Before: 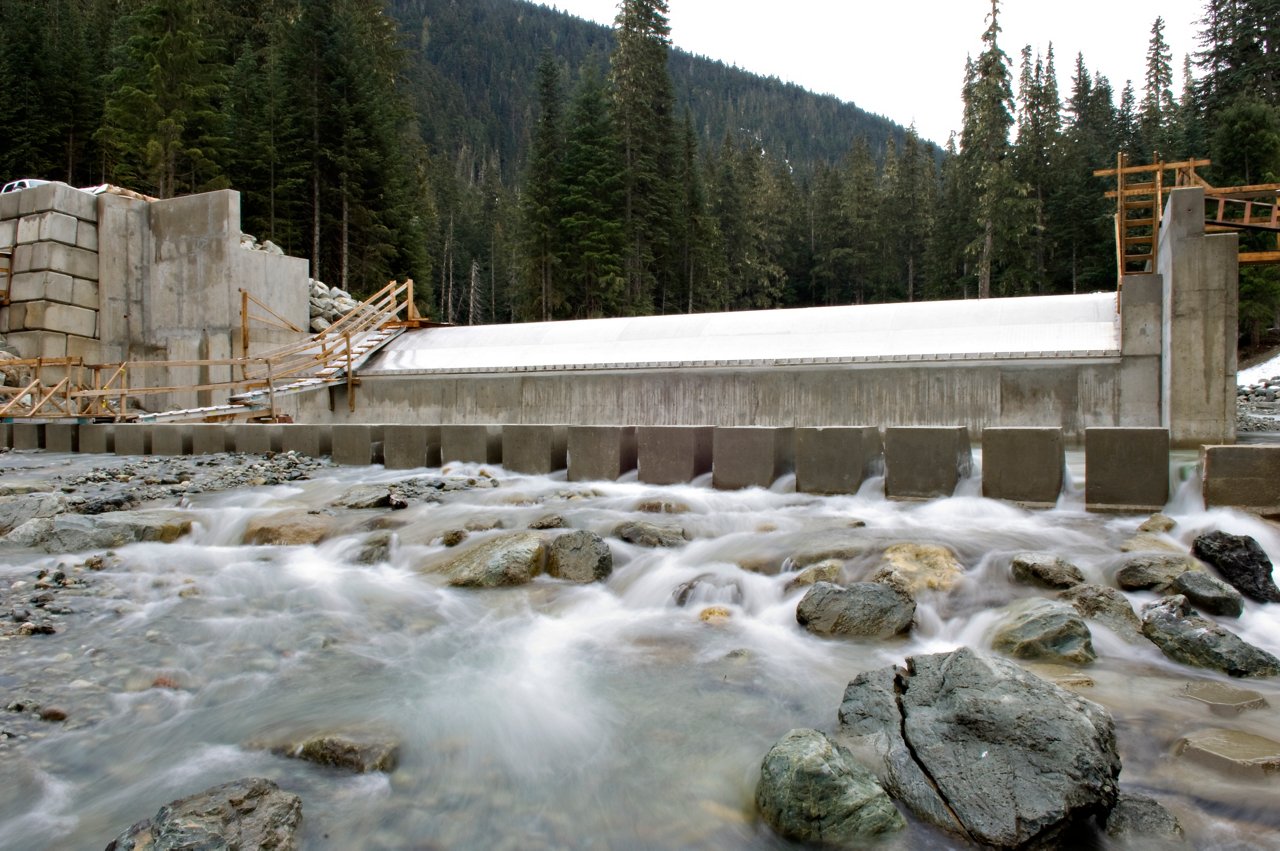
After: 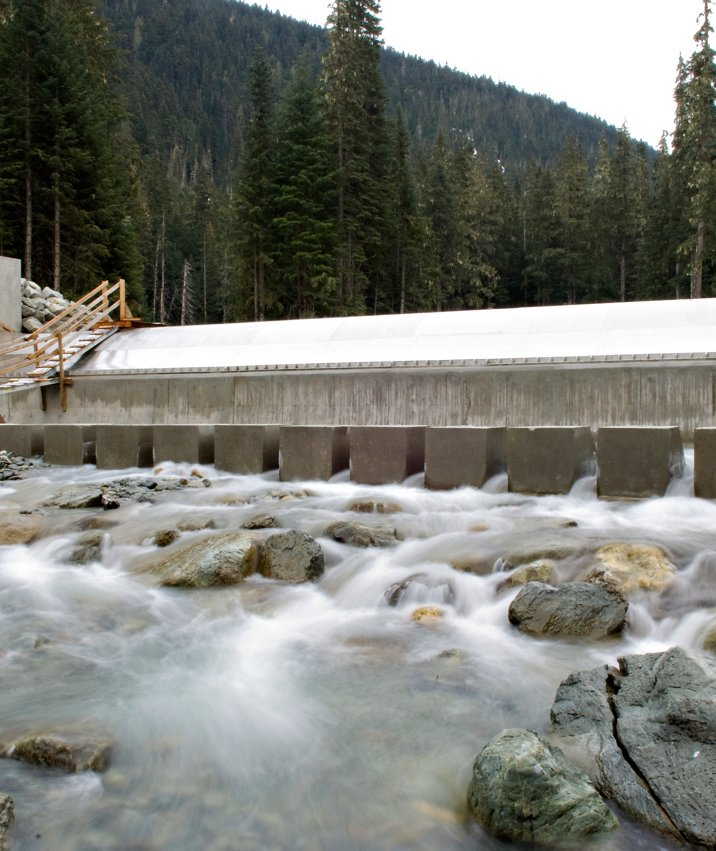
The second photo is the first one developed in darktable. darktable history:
crop and rotate: left 22.547%, right 21.484%
